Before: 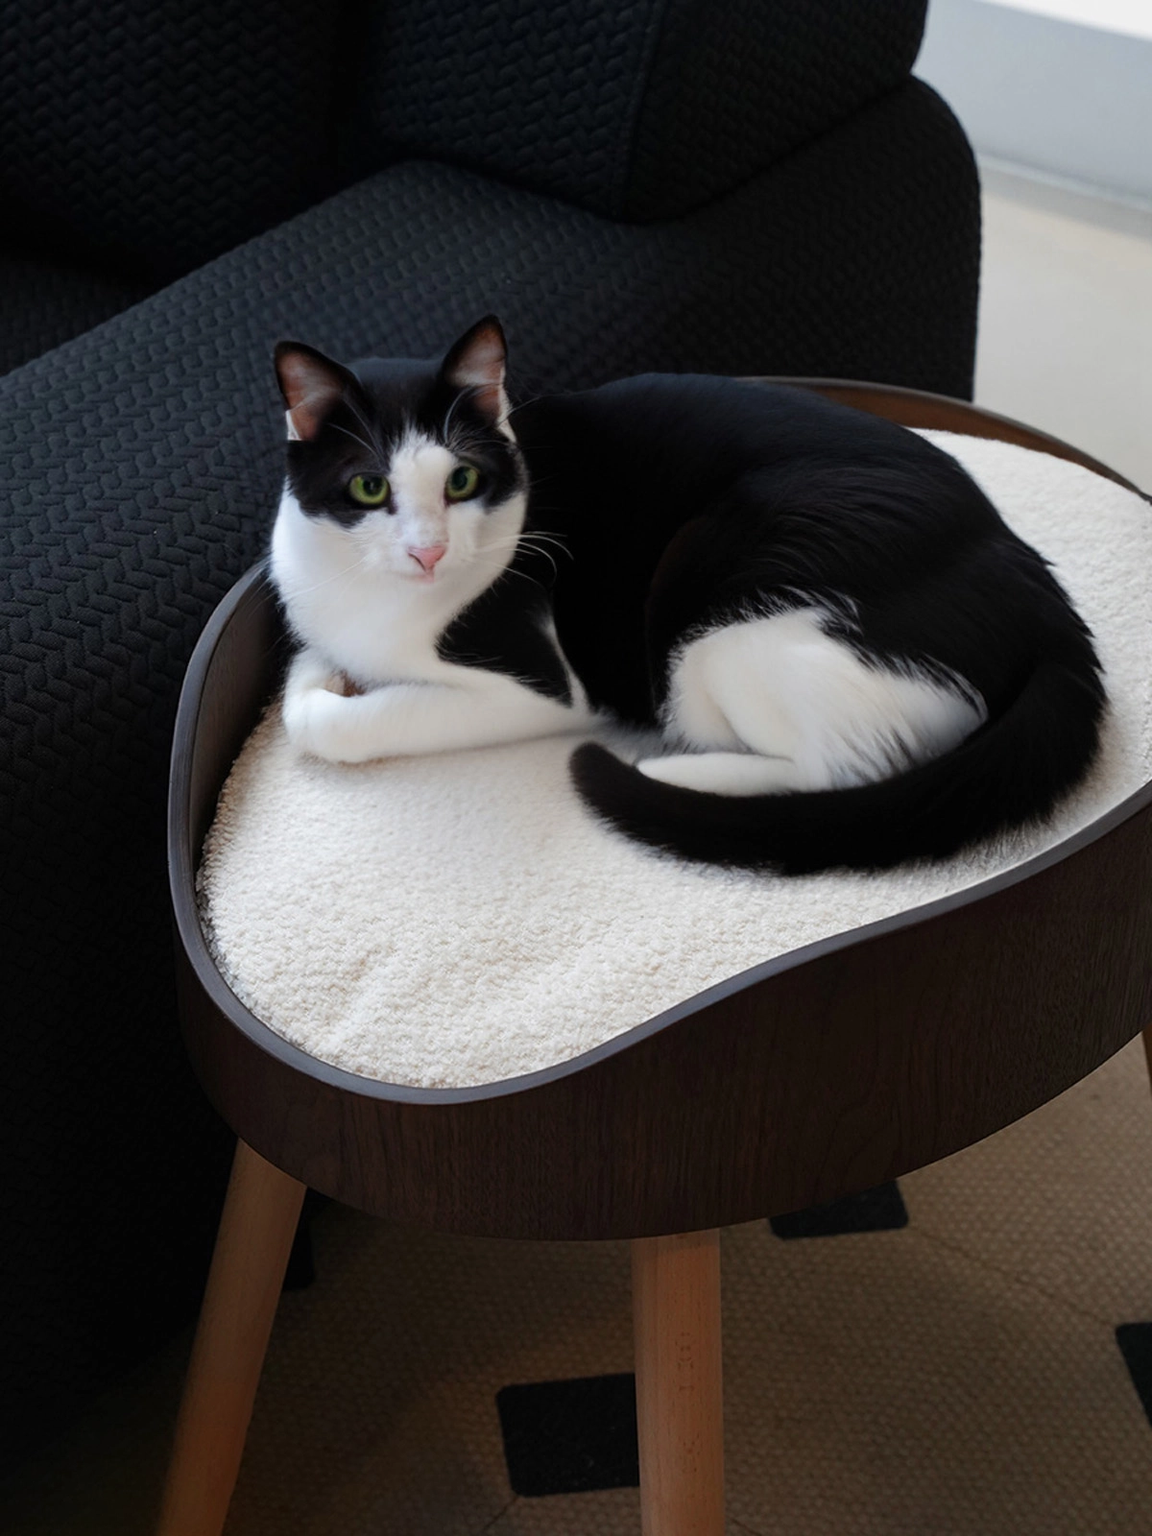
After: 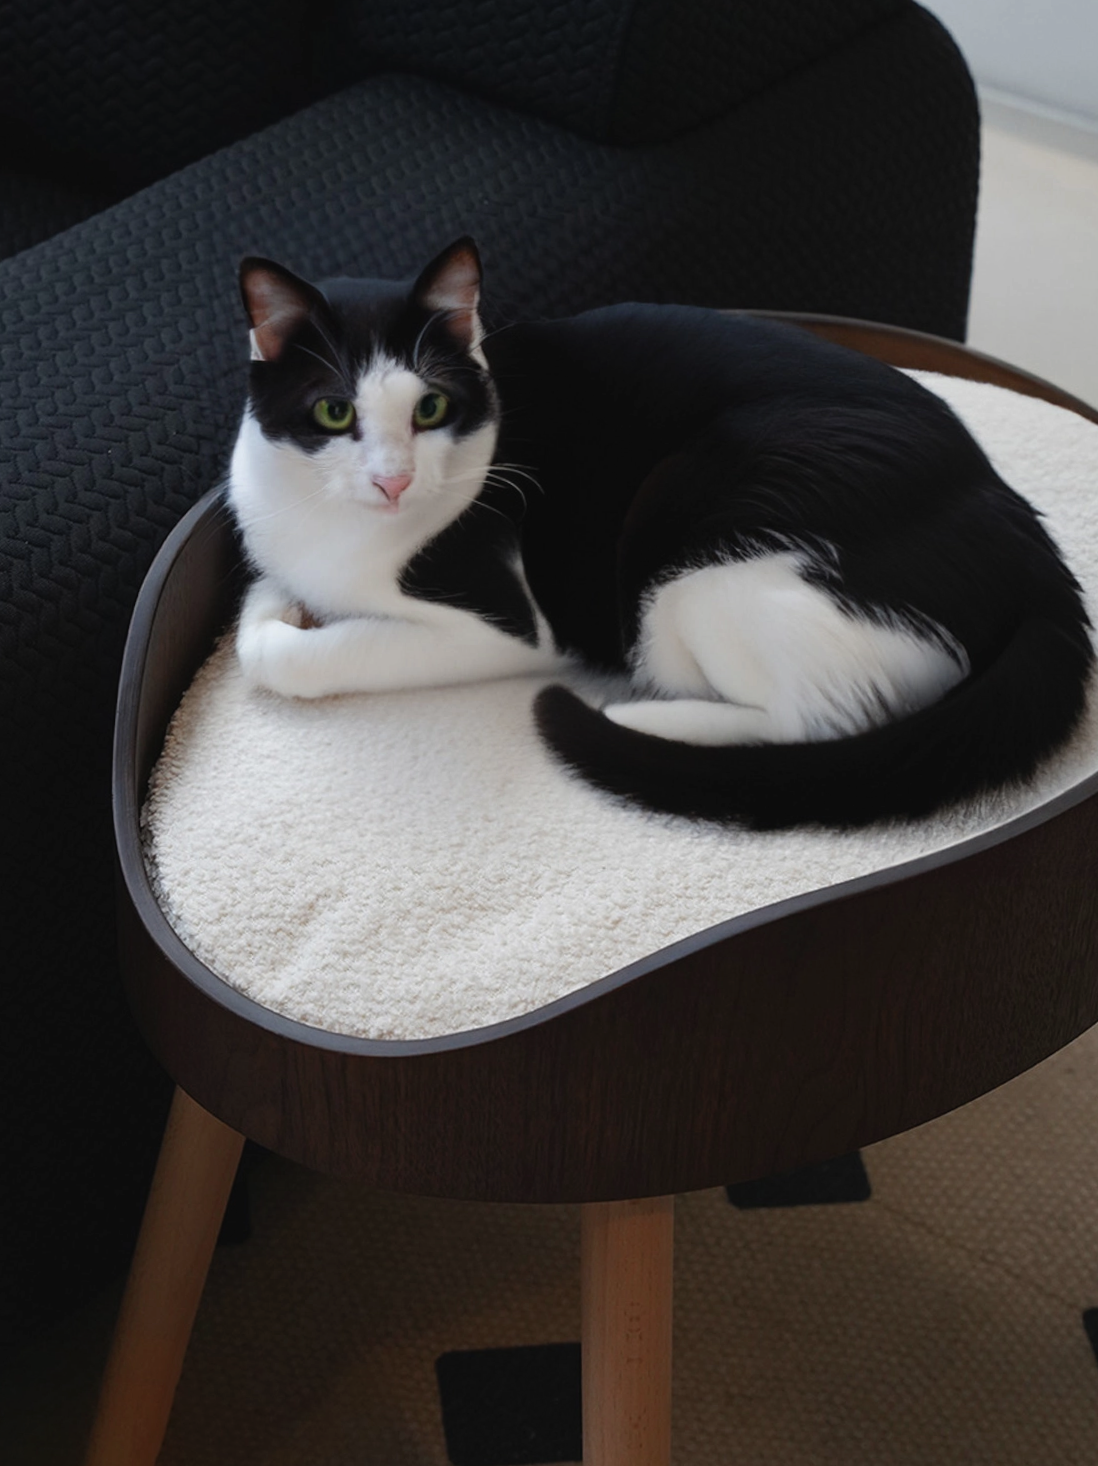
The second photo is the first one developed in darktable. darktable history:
crop and rotate: angle -1.83°, left 3.126%, top 3.724%, right 1.499%, bottom 0.748%
contrast brightness saturation: contrast -0.071, brightness -0.038, saturation -0.115
